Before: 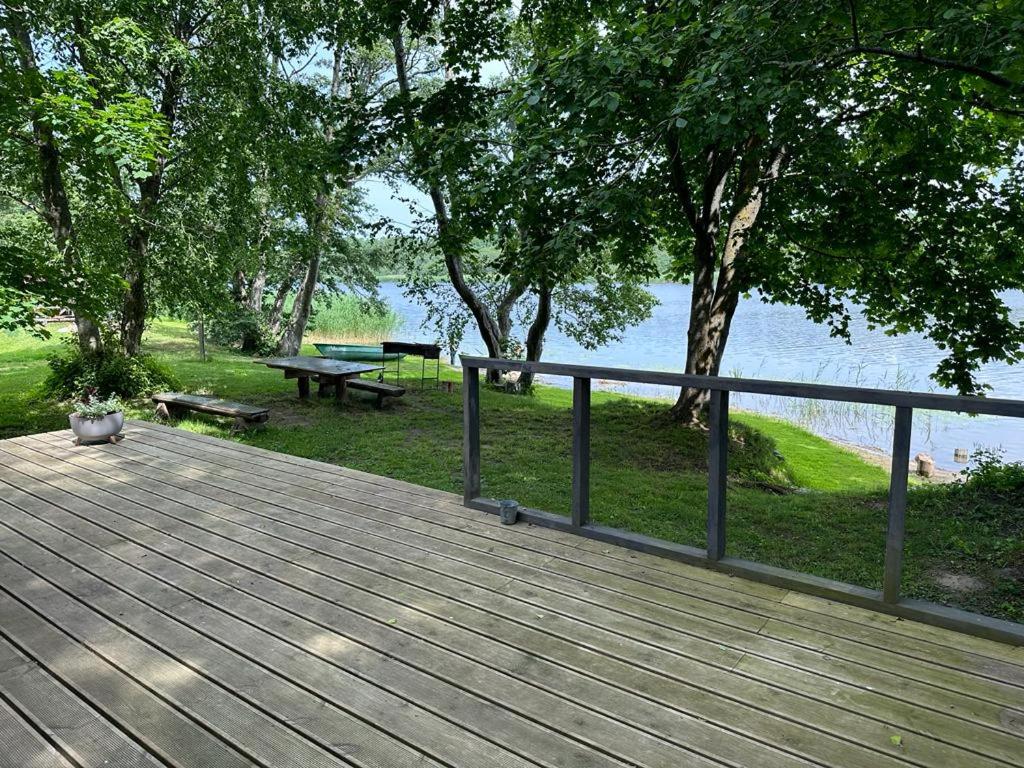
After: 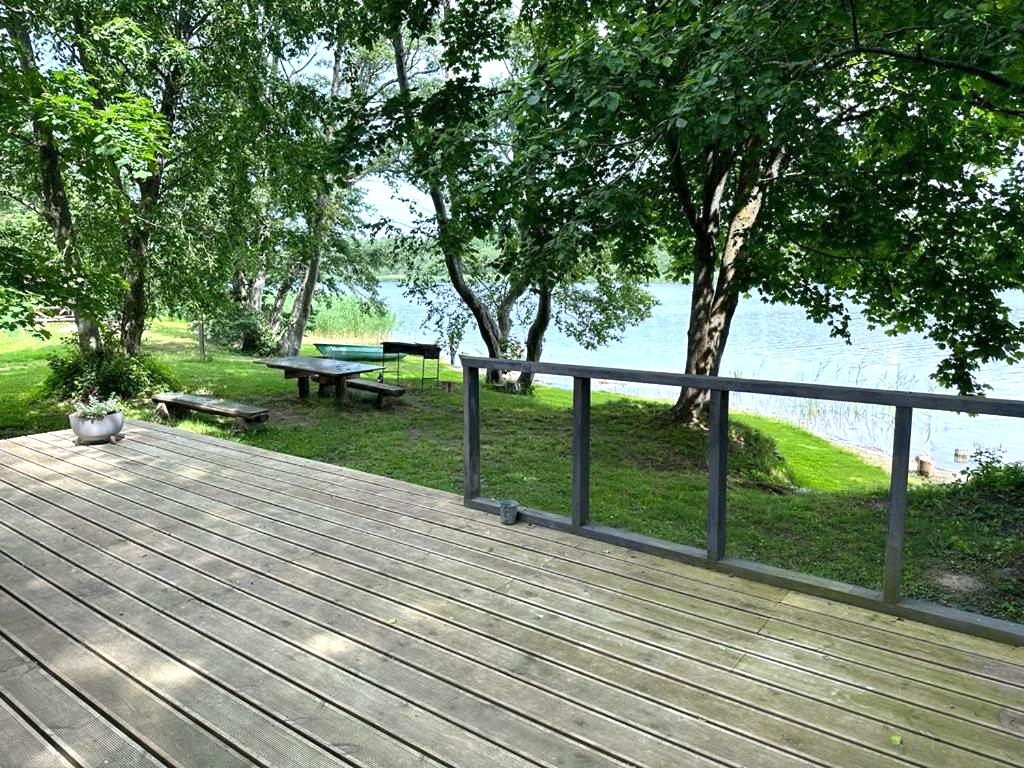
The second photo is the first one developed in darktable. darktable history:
exposure: exposure 0.608 EV, compensate exposure bias true, compensate highlight preservation false
